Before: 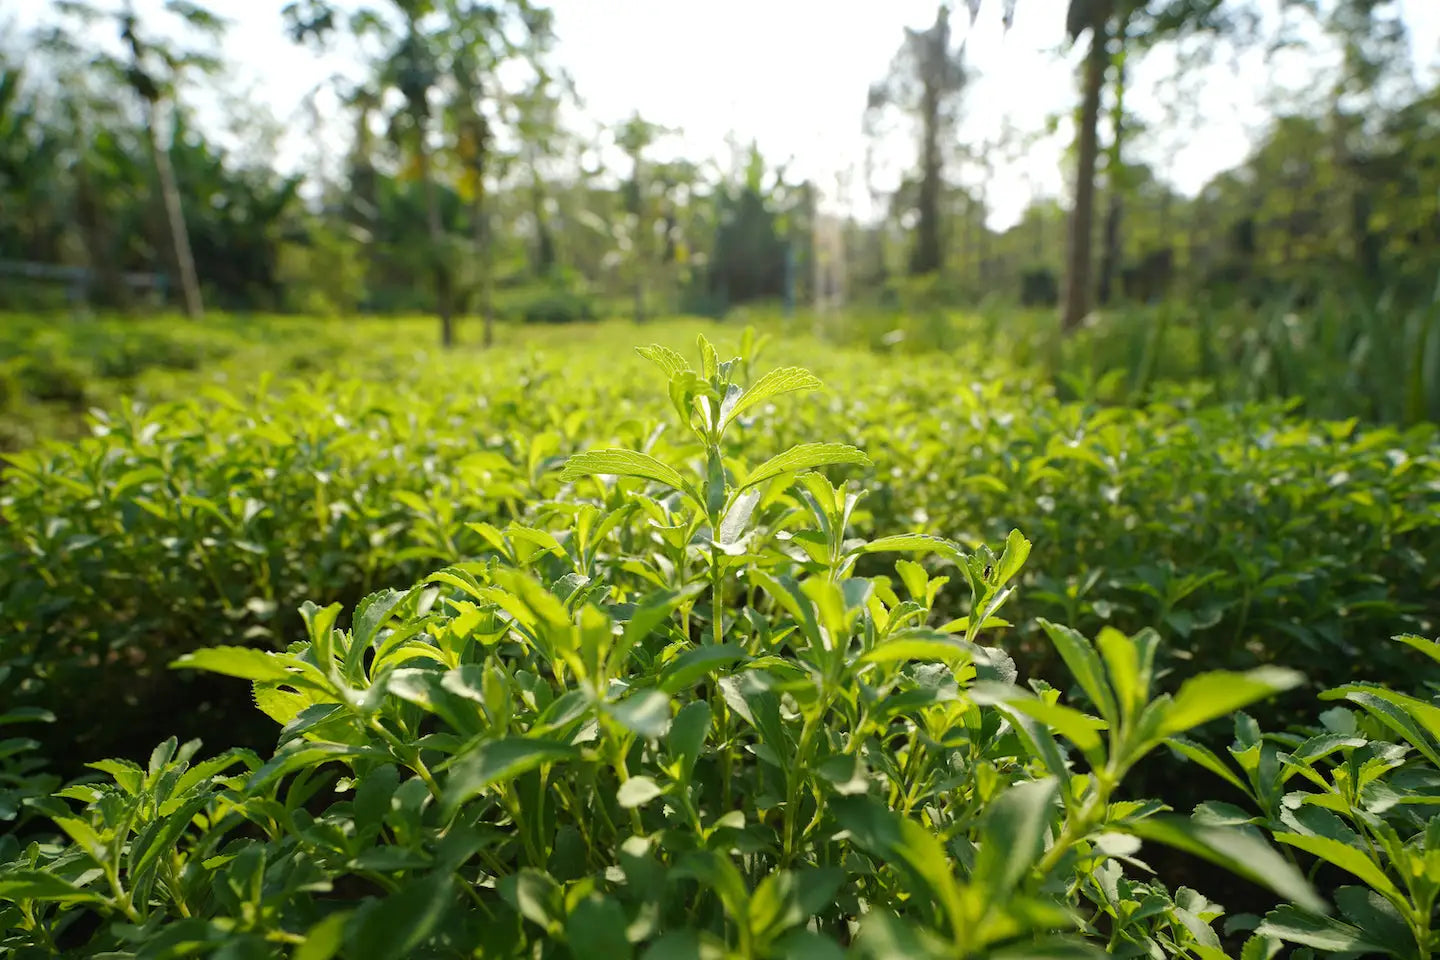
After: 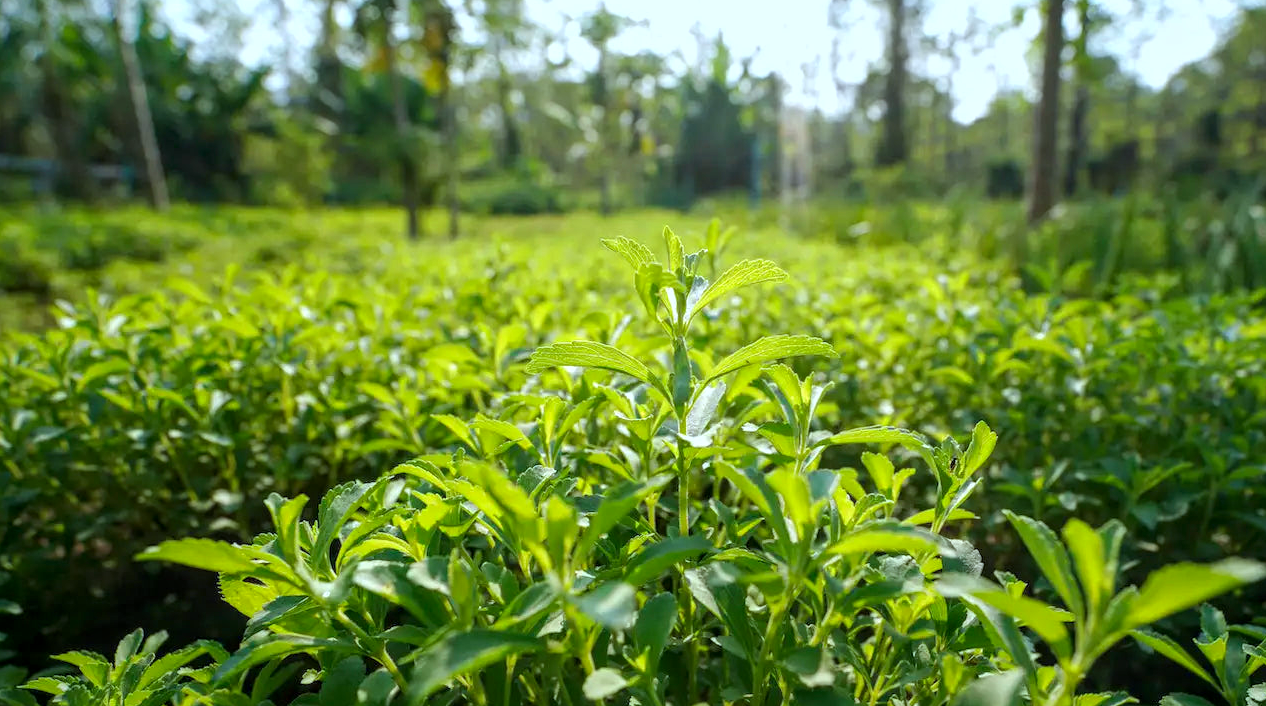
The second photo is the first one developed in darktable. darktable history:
crop and rotate: left 2.425%, top 11.305%, right 9.6%, bottom 15.08%
local contrast: on, module defaults
color calibration: output R [0.972, 0.068, -0.094, 0], output G [-0.178, 1.216, -0.086, 0], output B [0.095, -0.136, 0.98, 0], illuminant custom, x 0.371, y 0.381, temperature 4283.16 K
